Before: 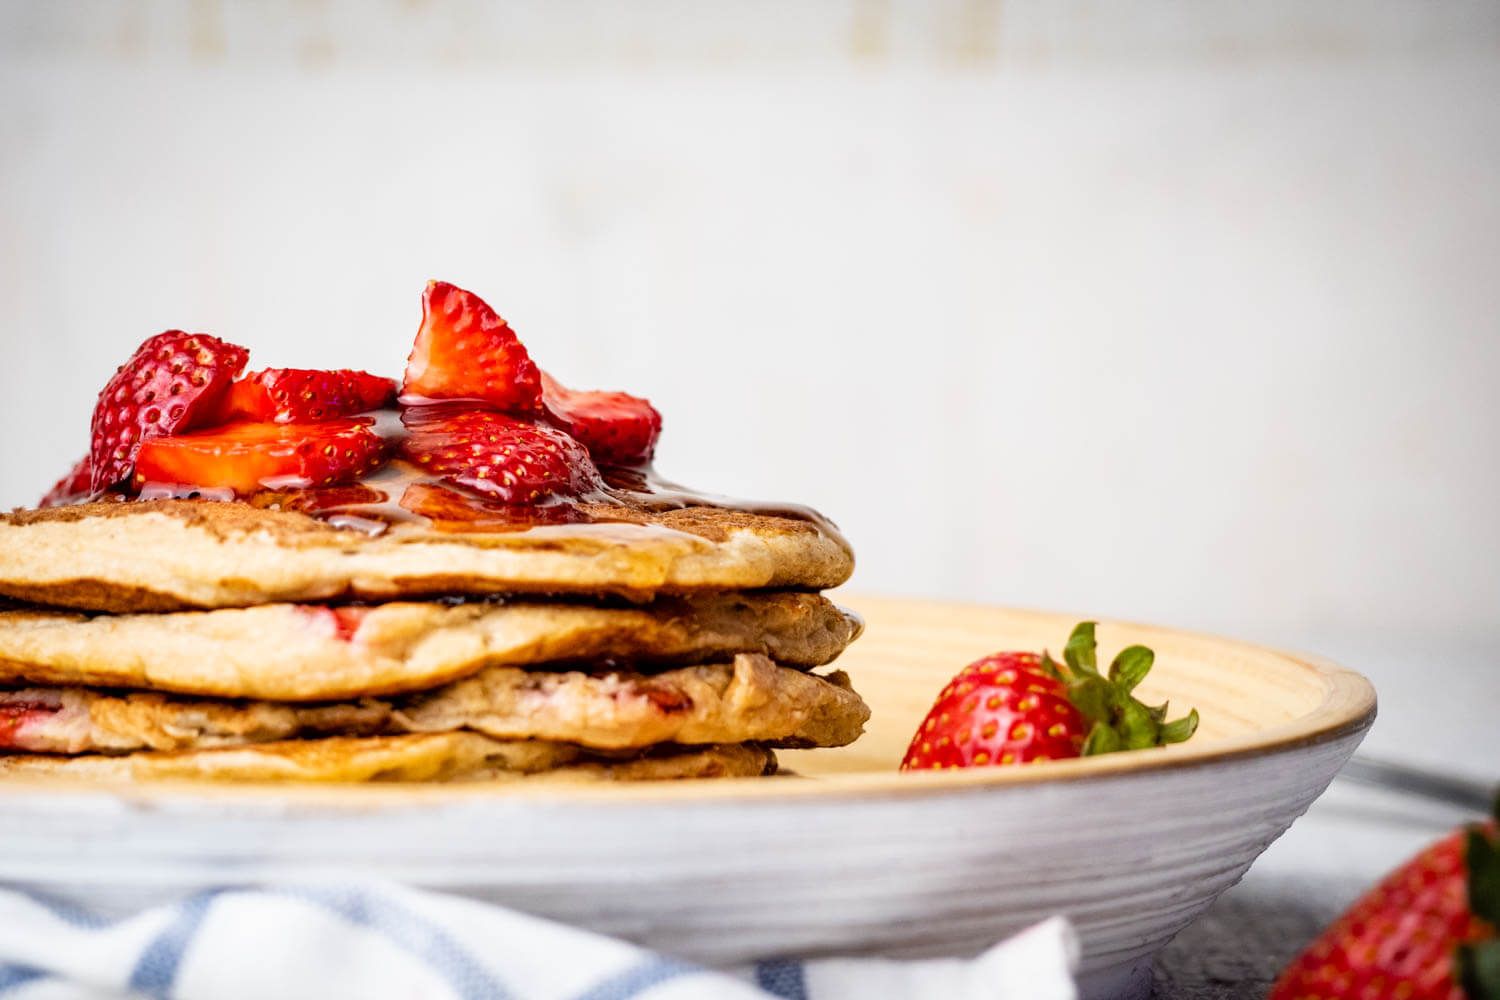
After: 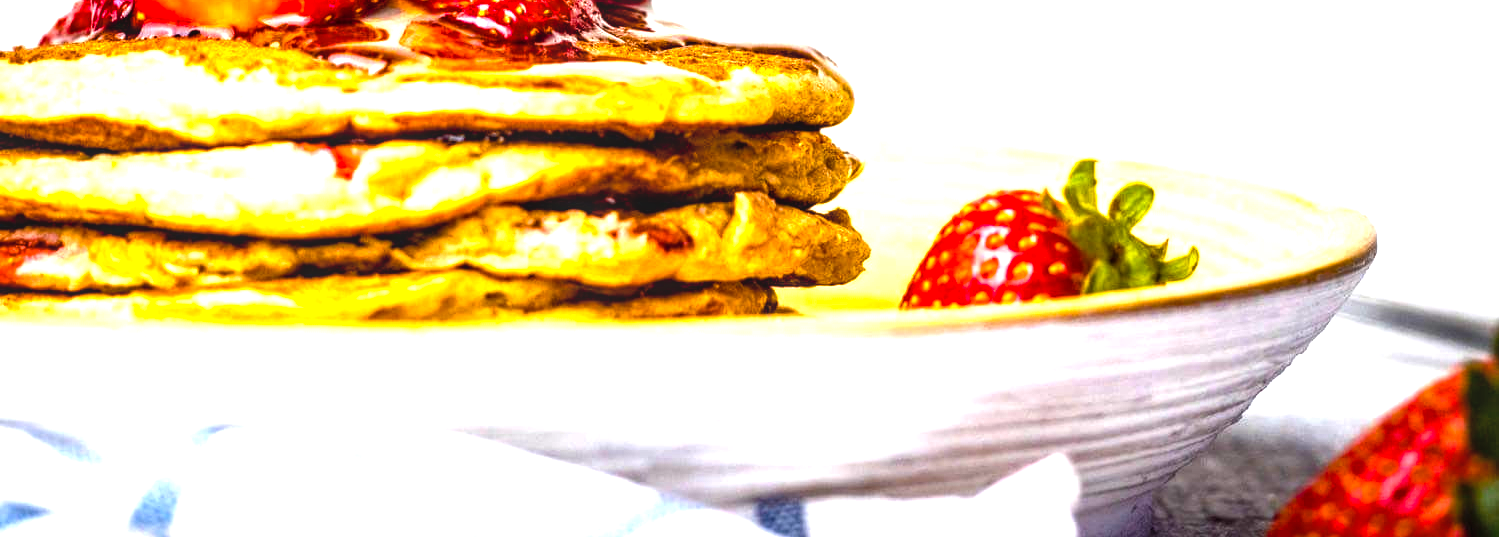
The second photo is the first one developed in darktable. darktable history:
color balance rgb: linear chroma grading › global chroma 9%, perceptual saturation grading › global saturation 36%, perceptual saturation grading › shadows 35%, perceptual brilliance grading › global brilliance 15%, perceptual brilliance grading › shadows -35%, global vibrance 15%
crop and rotate: top 46.237%
exposure: black level correction 0, exposure 0.7 EV, compensate exposure bias true, compensate highlight preservation false
local contrast: on, module defaults
